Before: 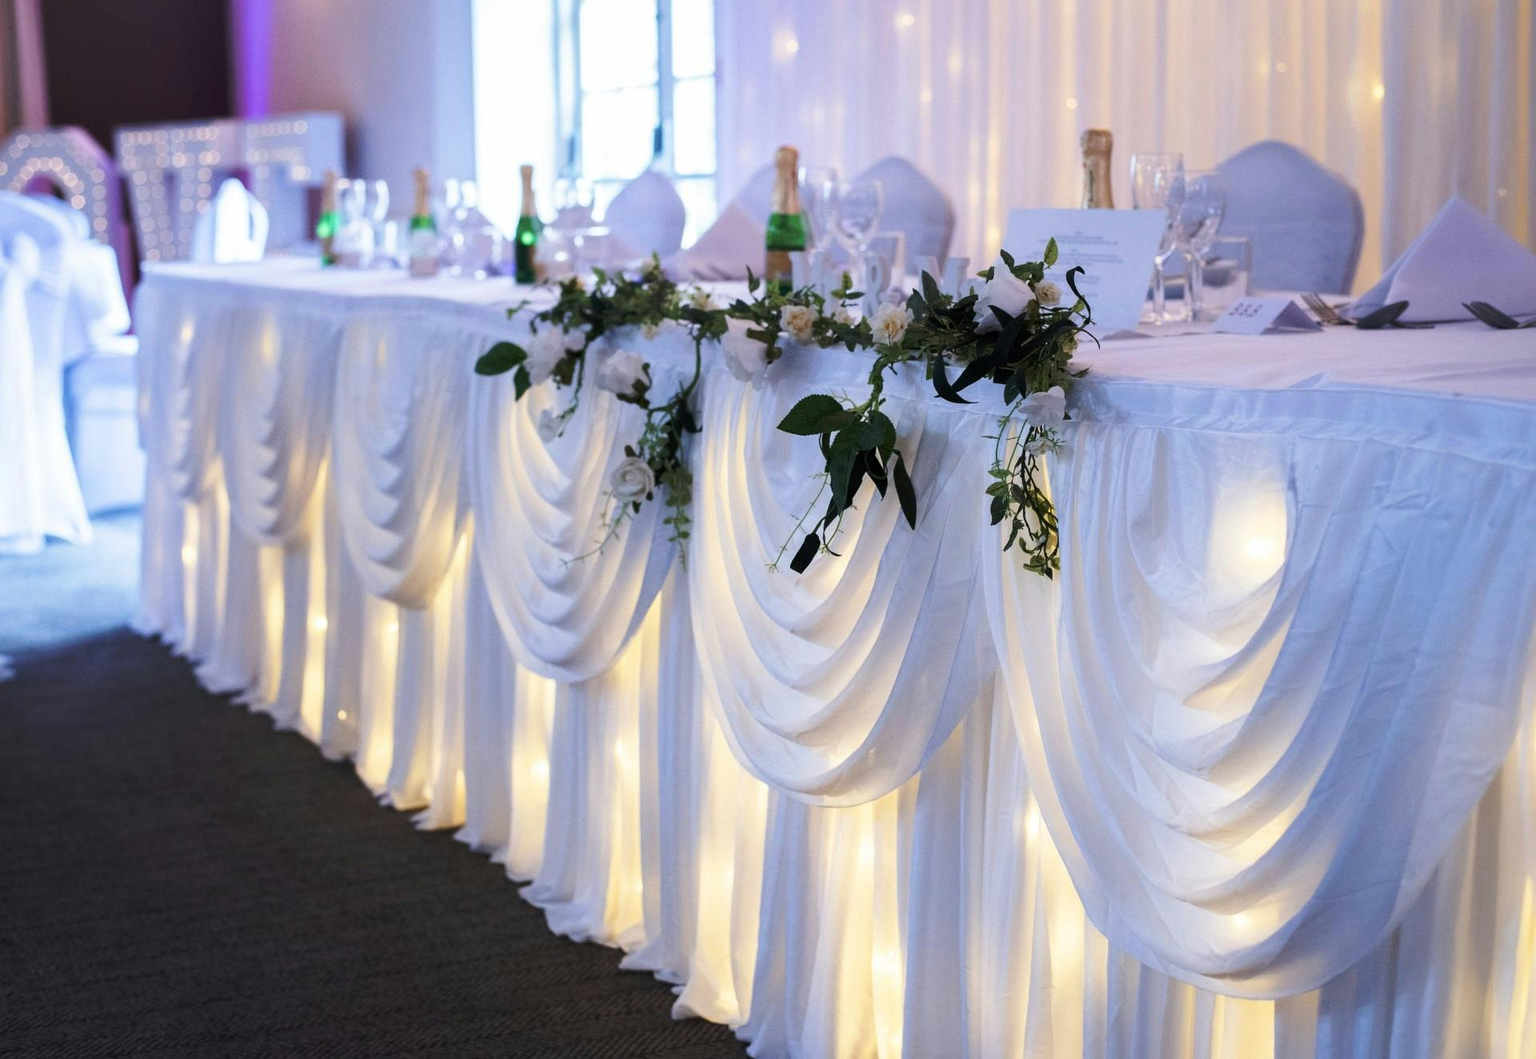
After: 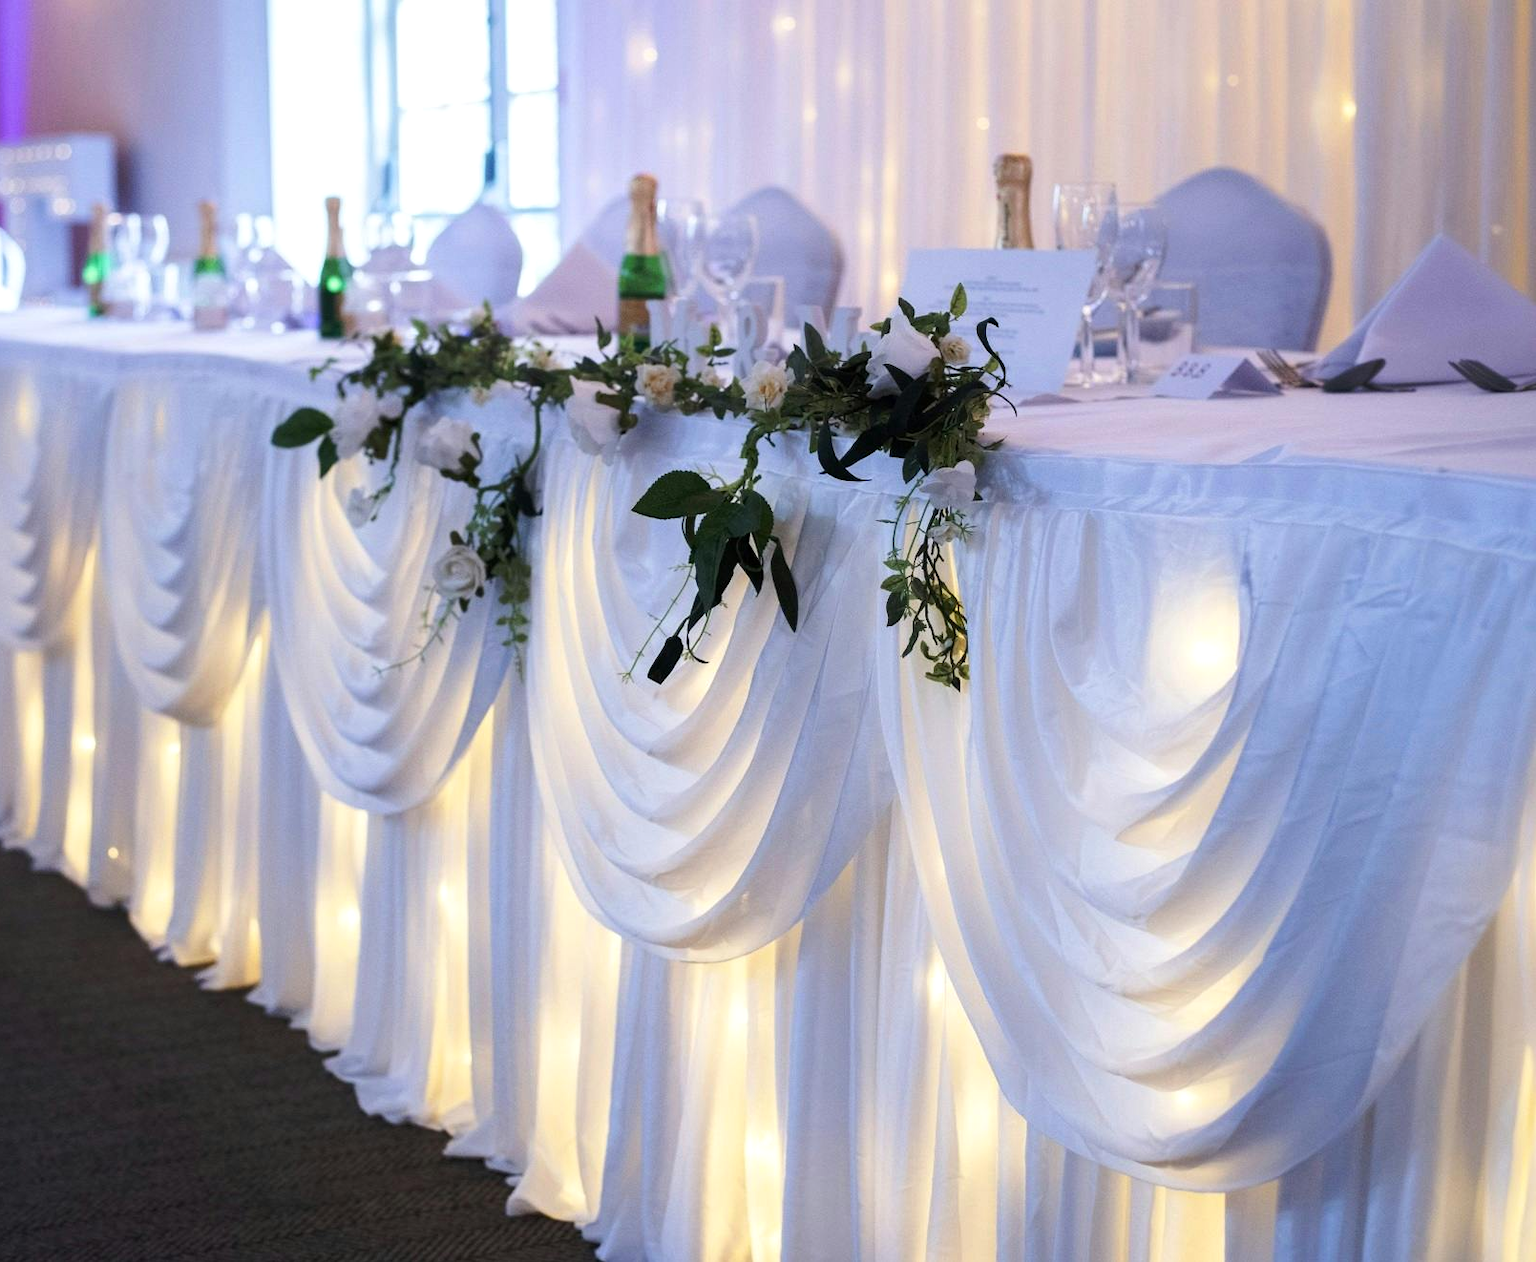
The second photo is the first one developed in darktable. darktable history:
crop: left 16.145%
exposure: exposure 0.078 EV, compensate highlight preservation false
